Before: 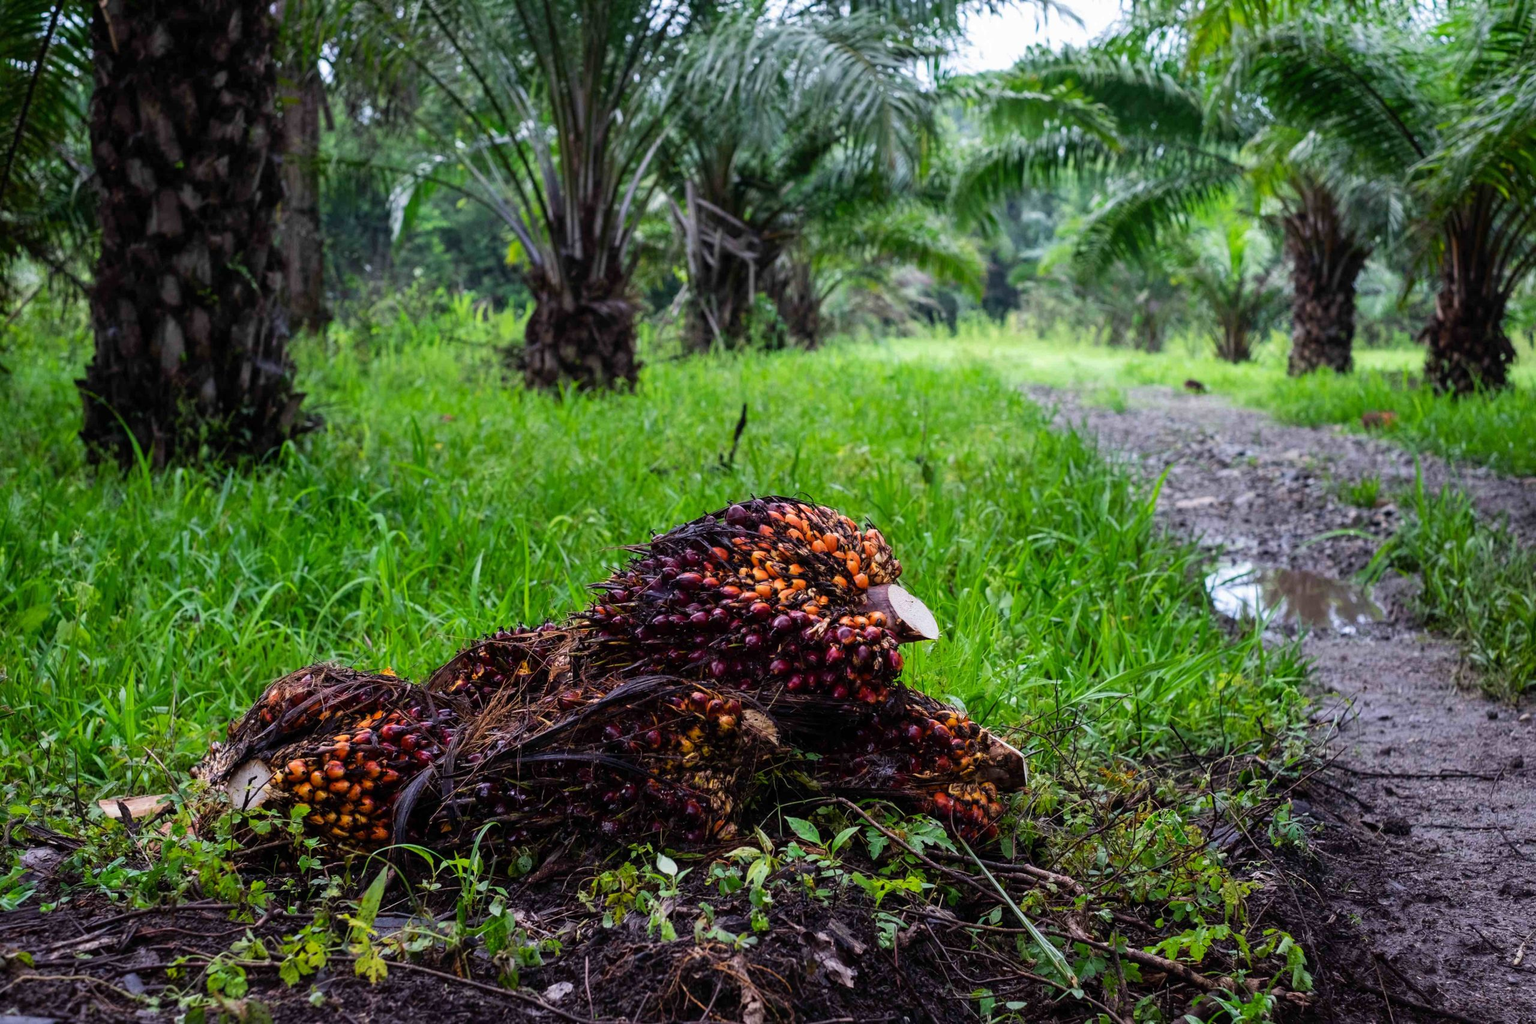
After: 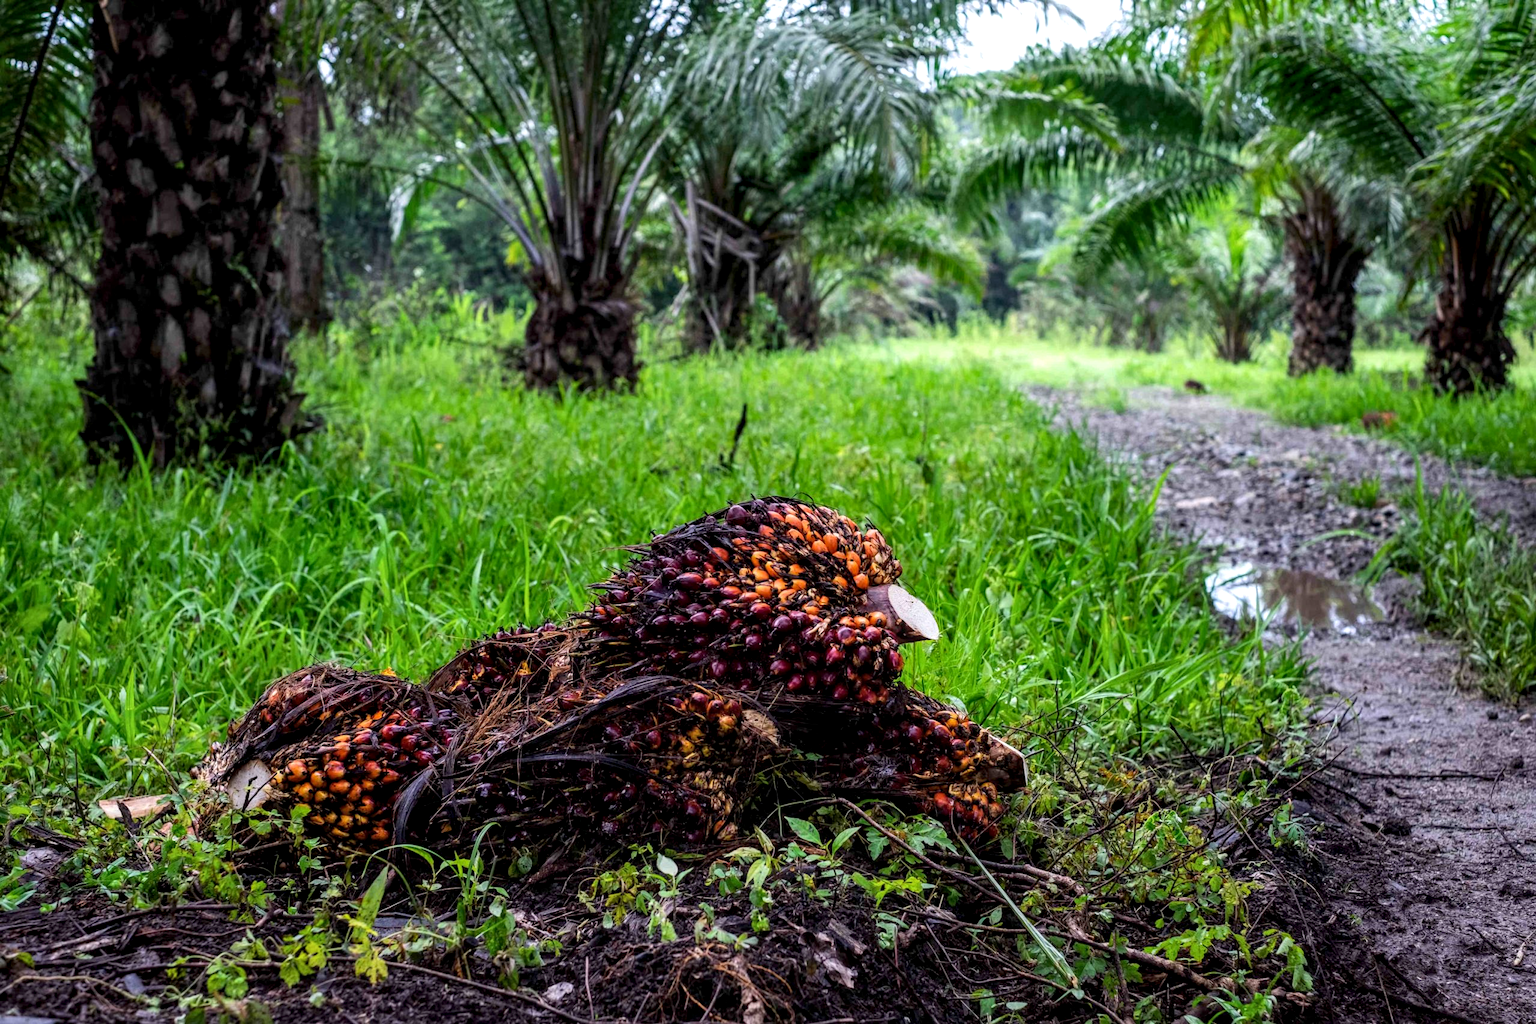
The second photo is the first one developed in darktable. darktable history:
exposure: black level correction 0.001, exposure 0.191 EV, compensate highlight preservation false
local contrast: detail 130%
